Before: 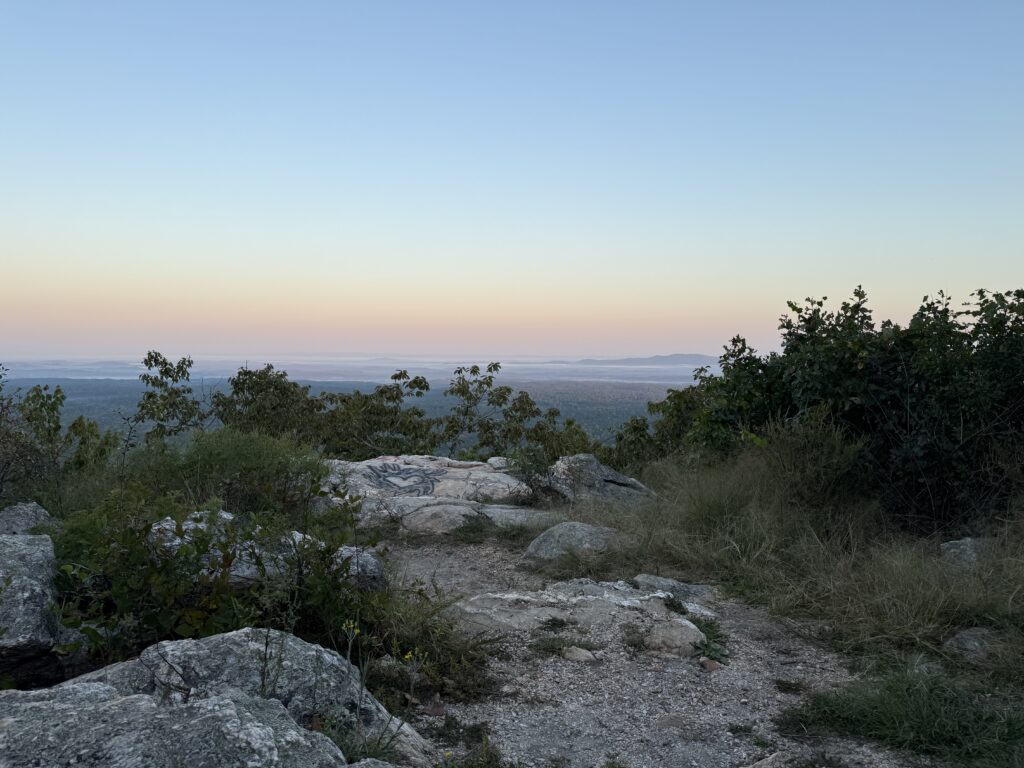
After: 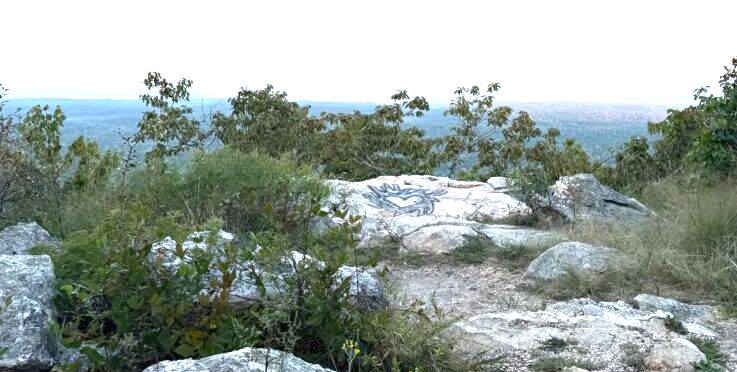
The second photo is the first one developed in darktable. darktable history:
exposure: black level correction 0, exposure 2.088 EV, compensate exposure bias true, compensate highlight preservation false
crop: top 36.498%, right 27.964%, bottom 14.995%
